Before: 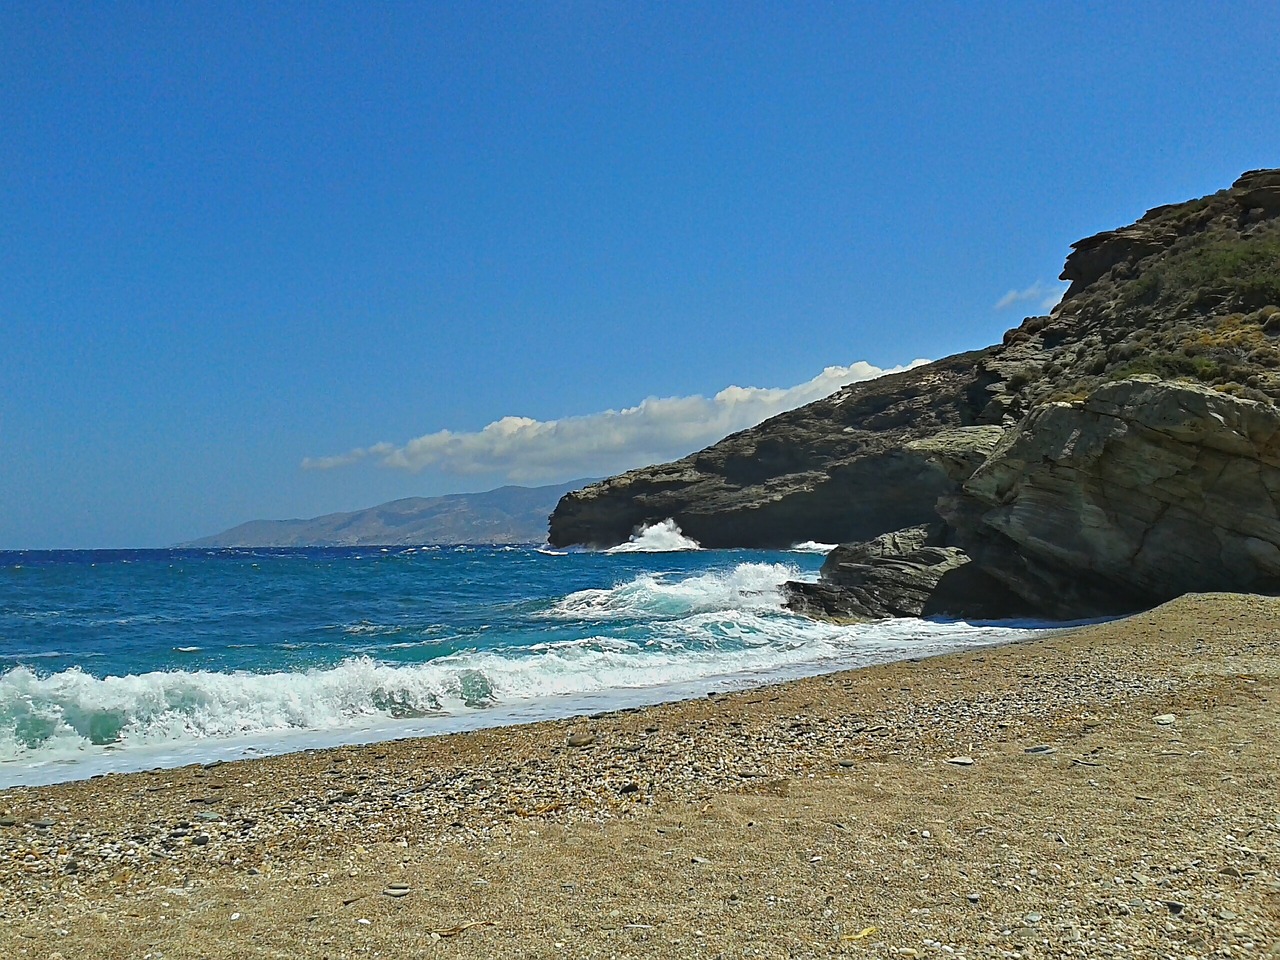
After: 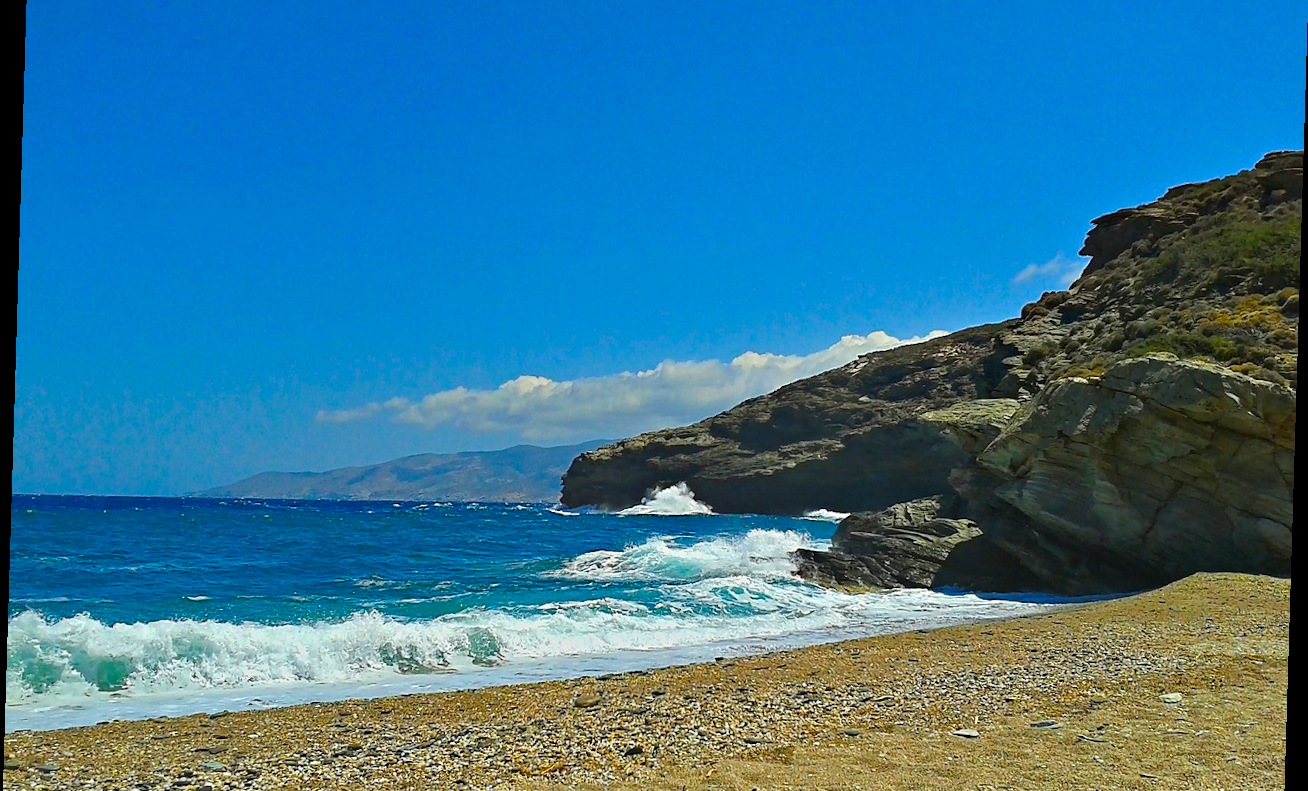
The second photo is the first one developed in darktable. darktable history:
crop and rotate: top 5.667%, bottom 14.937%
rotate and perspective: rotation 1.72°, automatic cropping off
velvia: strength 32%, mid-tones bias 0.2
